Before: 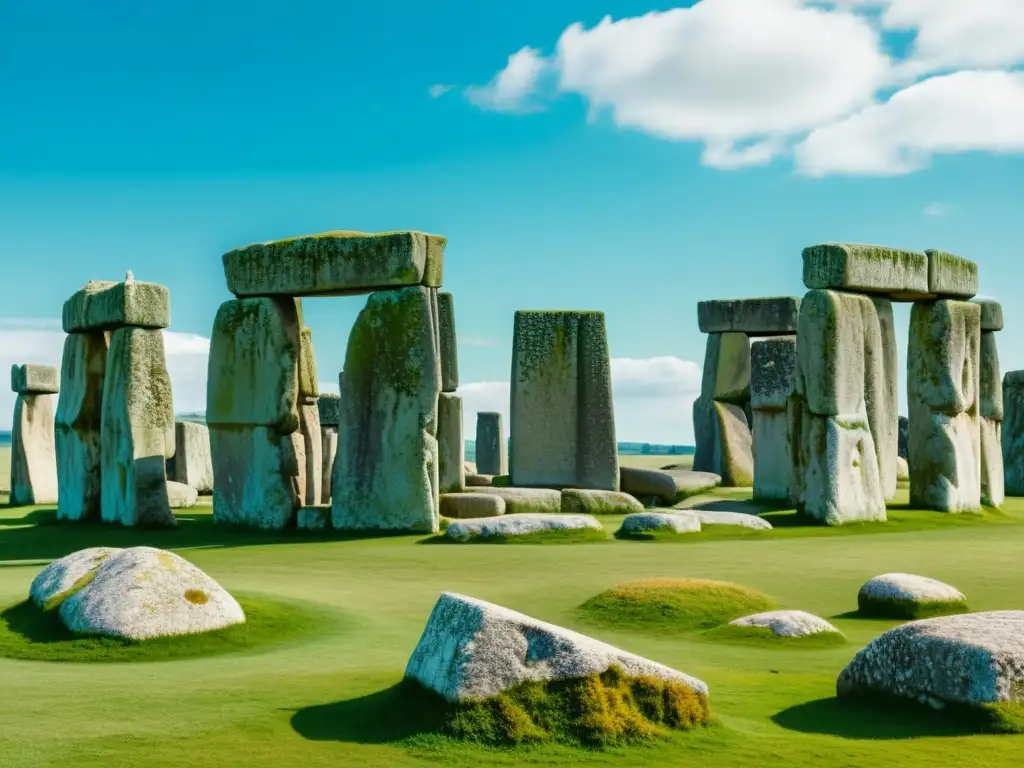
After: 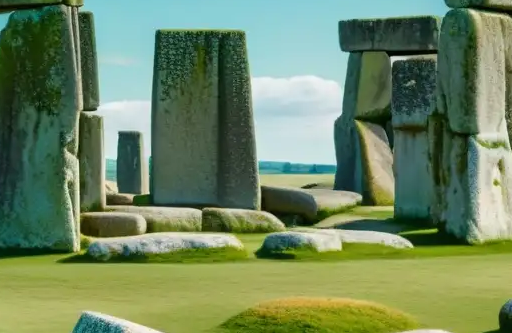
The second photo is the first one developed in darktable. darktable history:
crop: left 35.152%, top 36.675%, right 14.845%, bottom 19.947%
